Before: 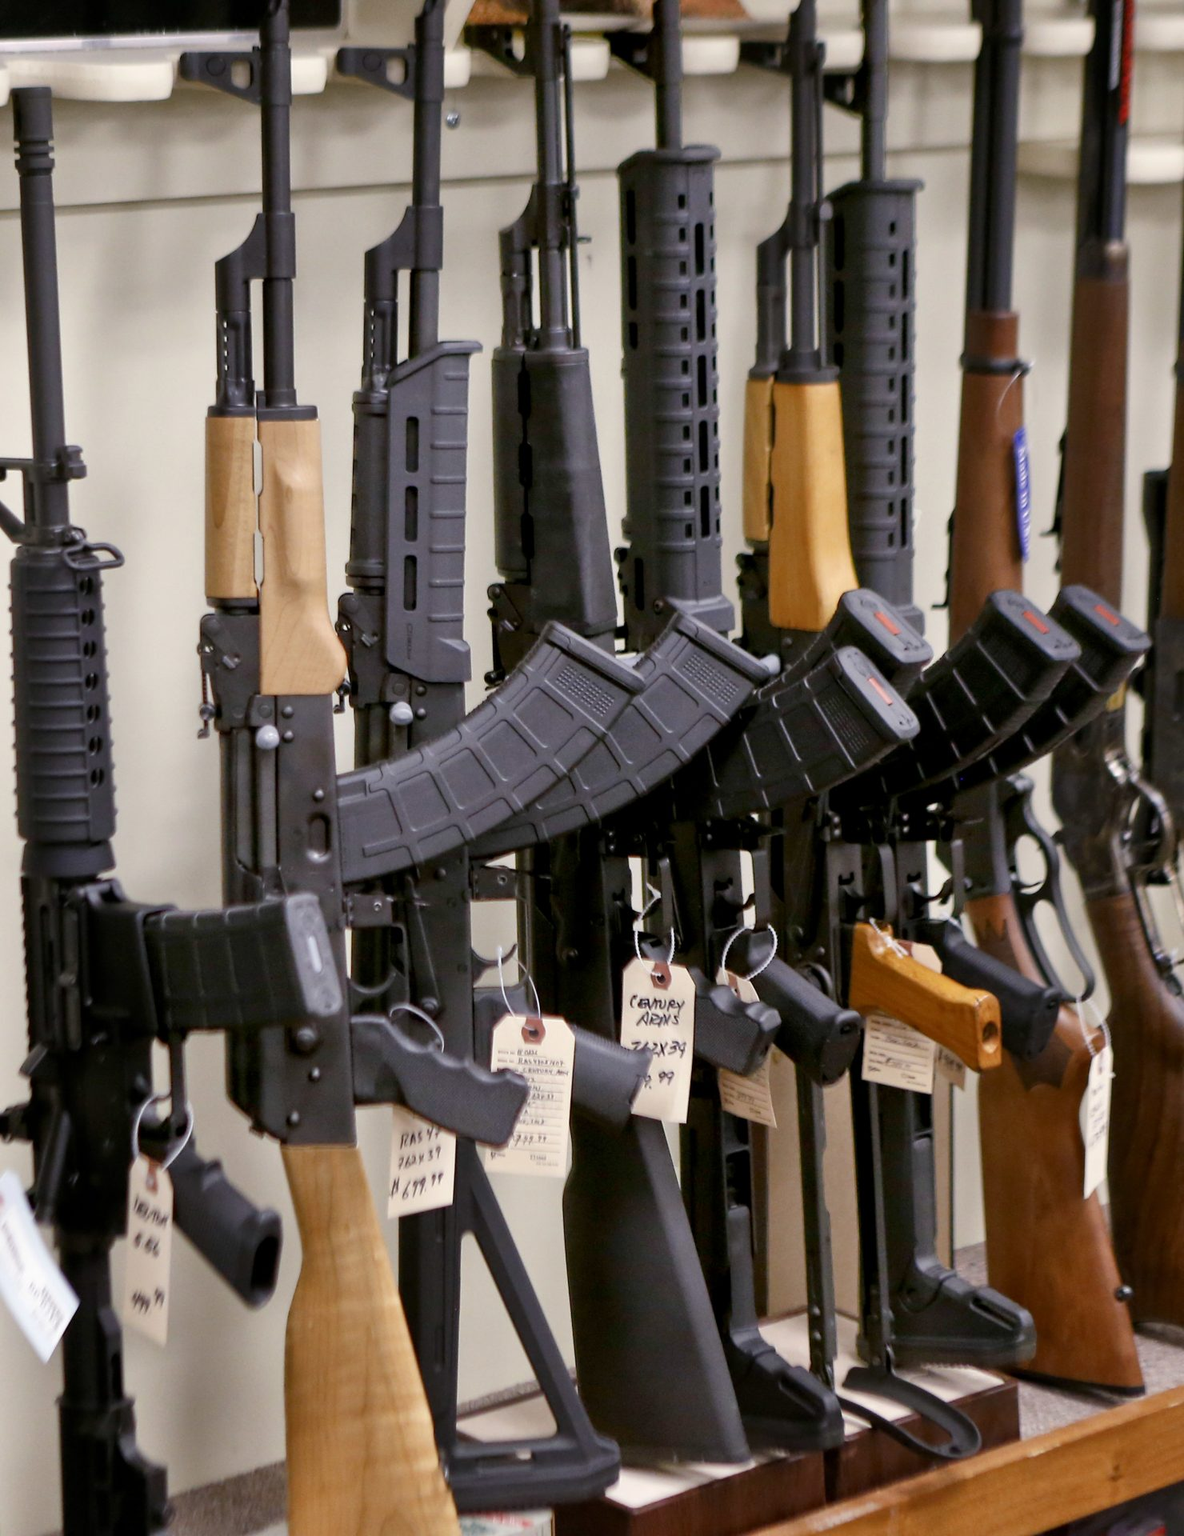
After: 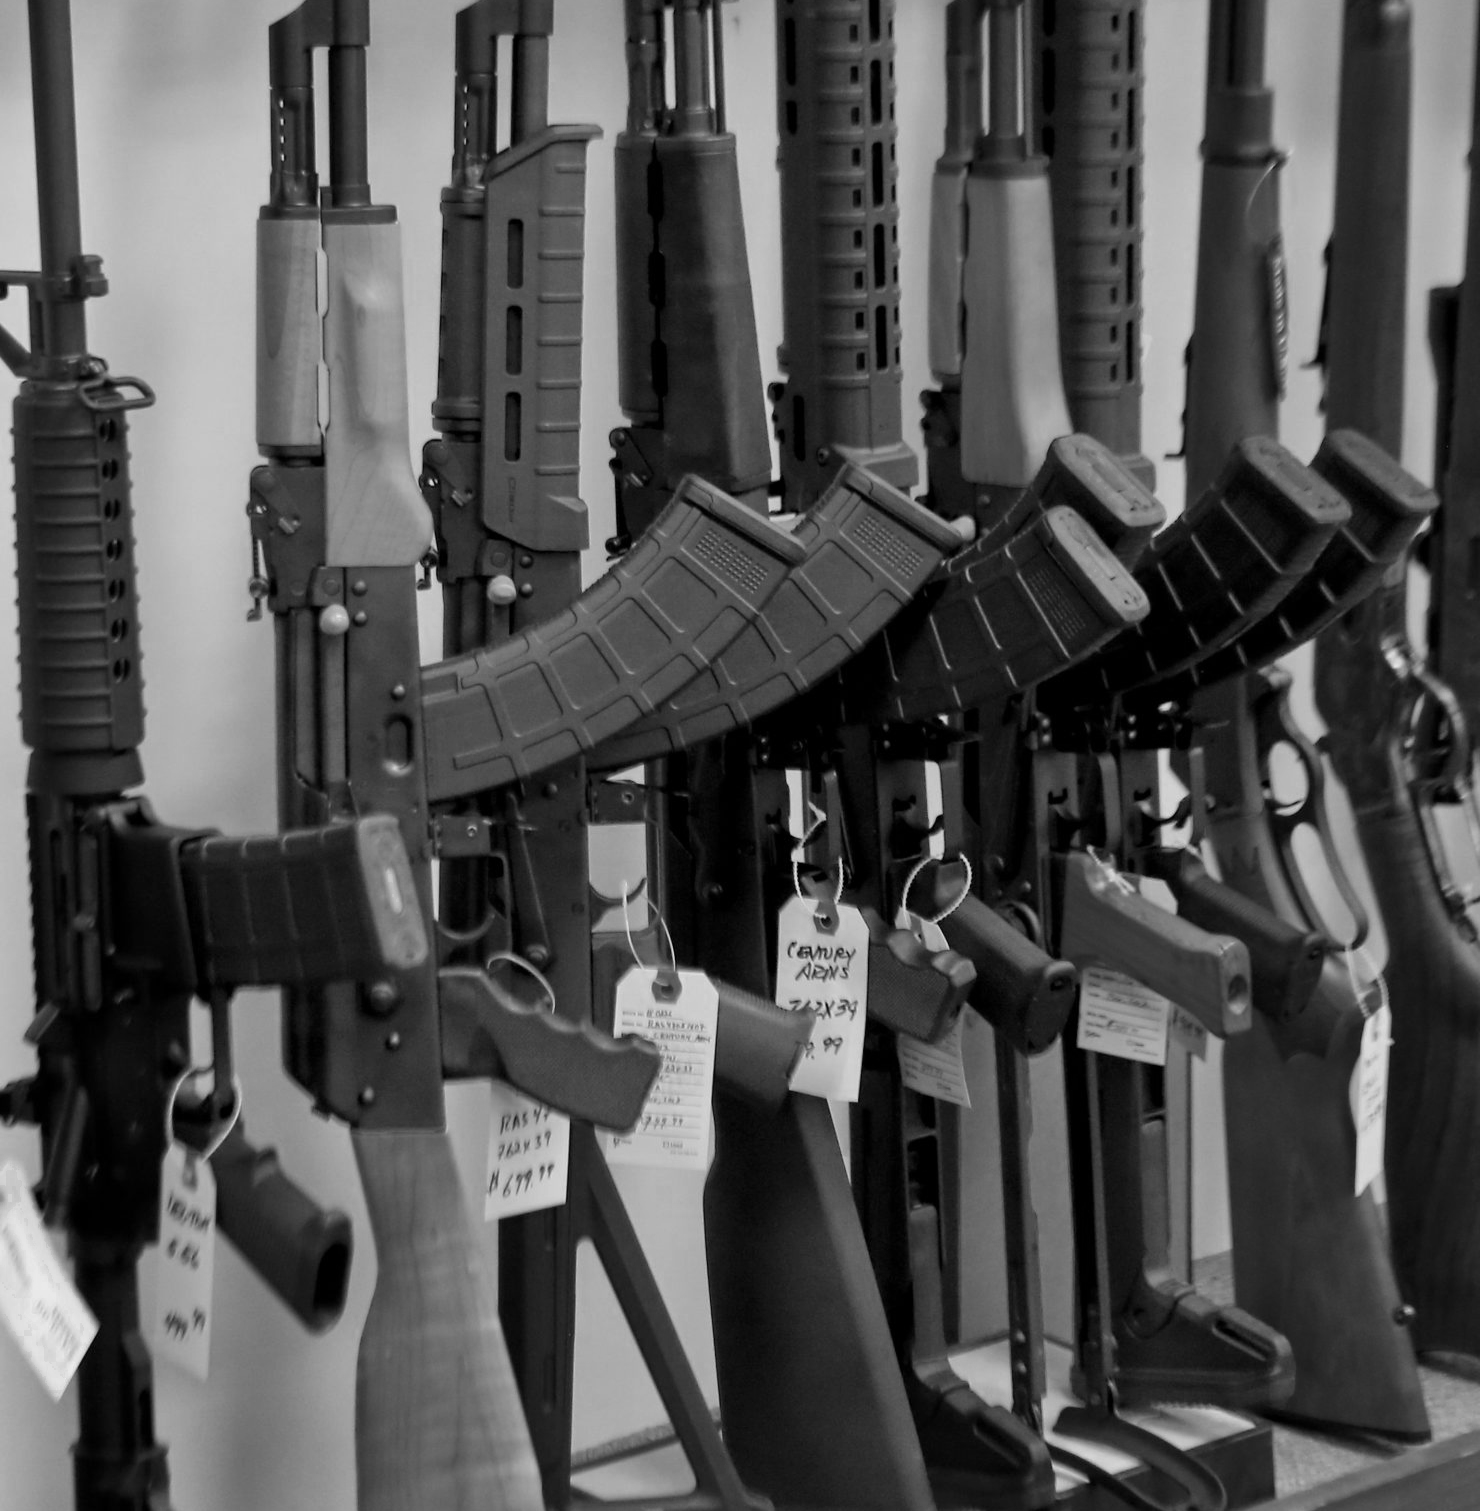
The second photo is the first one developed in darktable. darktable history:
crop and rotate: top 15.774%, bottom 5.506%
monochrome: a -71.75, b 75.82
color balance rgb: perceptual saturation grading › global saturation 10%, global vibrance 10%
color zones: curves: ch0 [(0.27, 0.396) (0.563, 0.504) (0.75, 0.5) (0.787, 0.307)]
